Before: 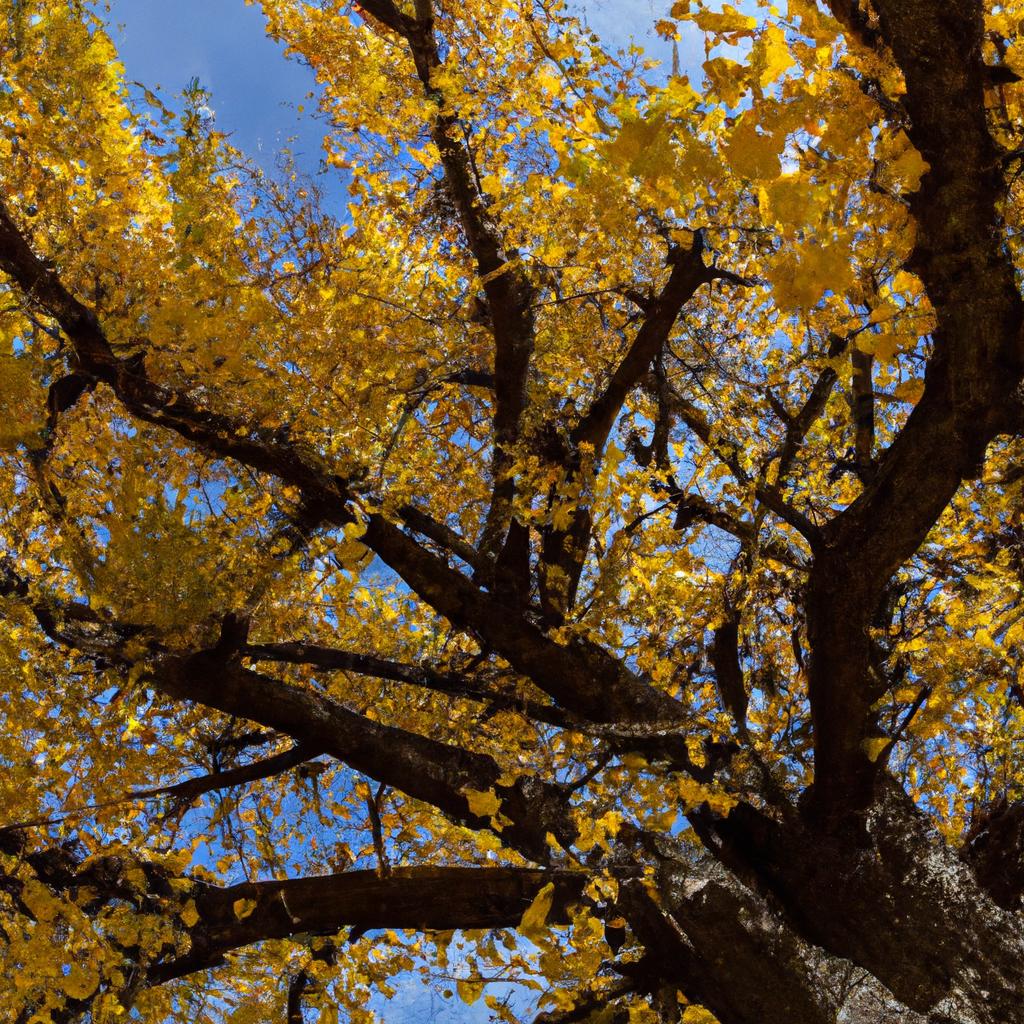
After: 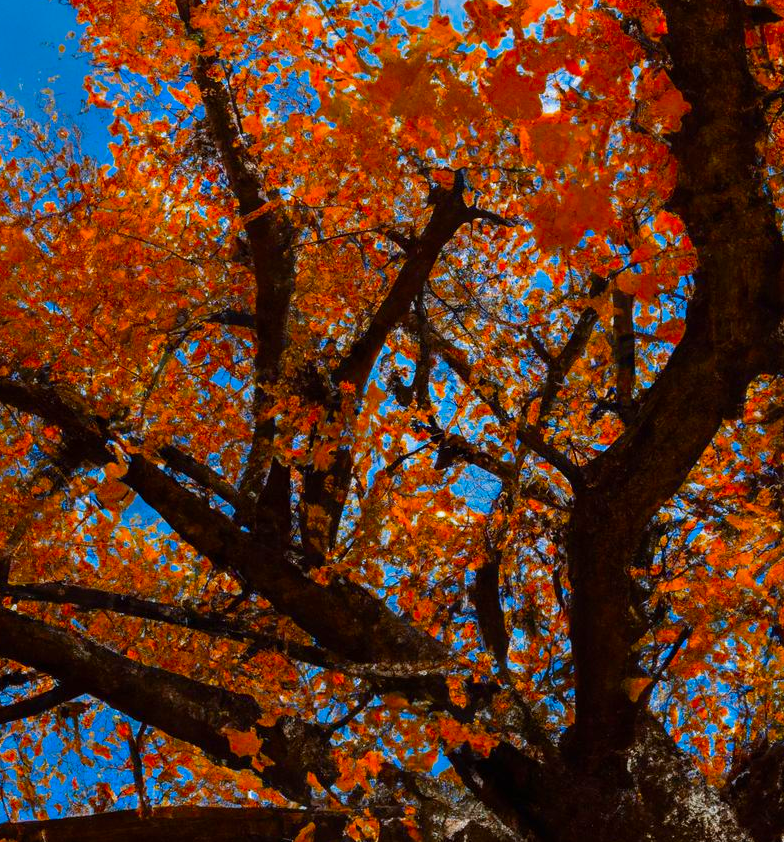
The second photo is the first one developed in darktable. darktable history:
crop: left 23.362%, top 5.891%, bottom 11.803%
color zones: curves: ch0 [(0.473, 0.374) (0.742, 0.784)]; ch1 [(0.354, 0.737) (0.742, 0.705)]; ch2 [(0.318, 0.421) (0.758, 0.532)]
